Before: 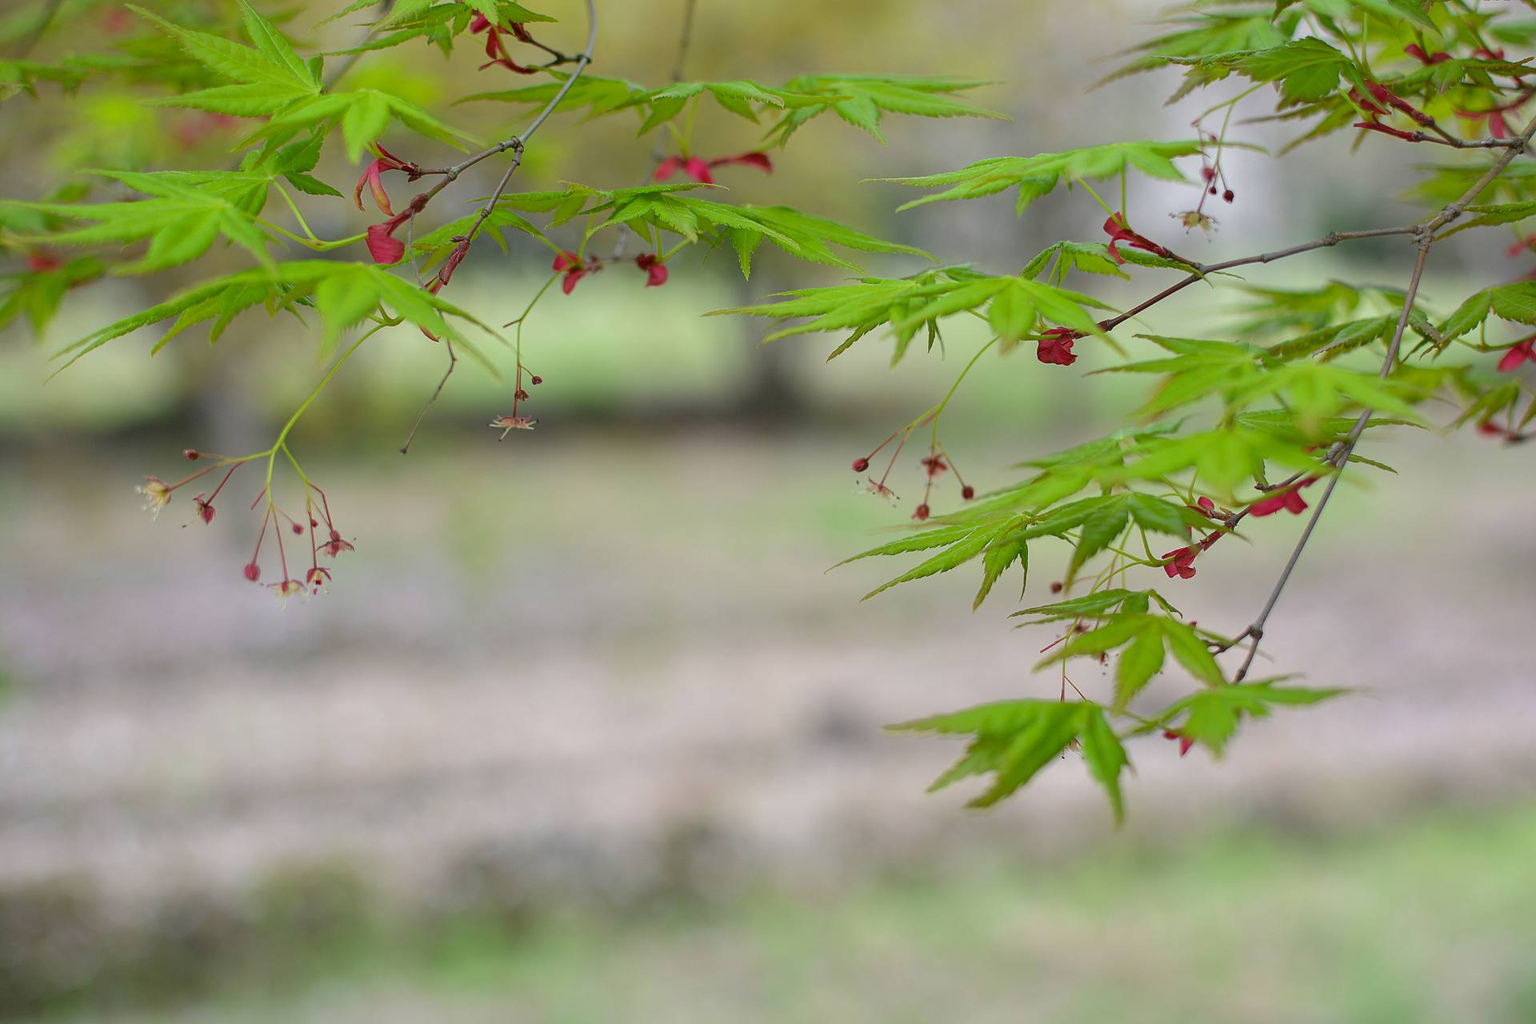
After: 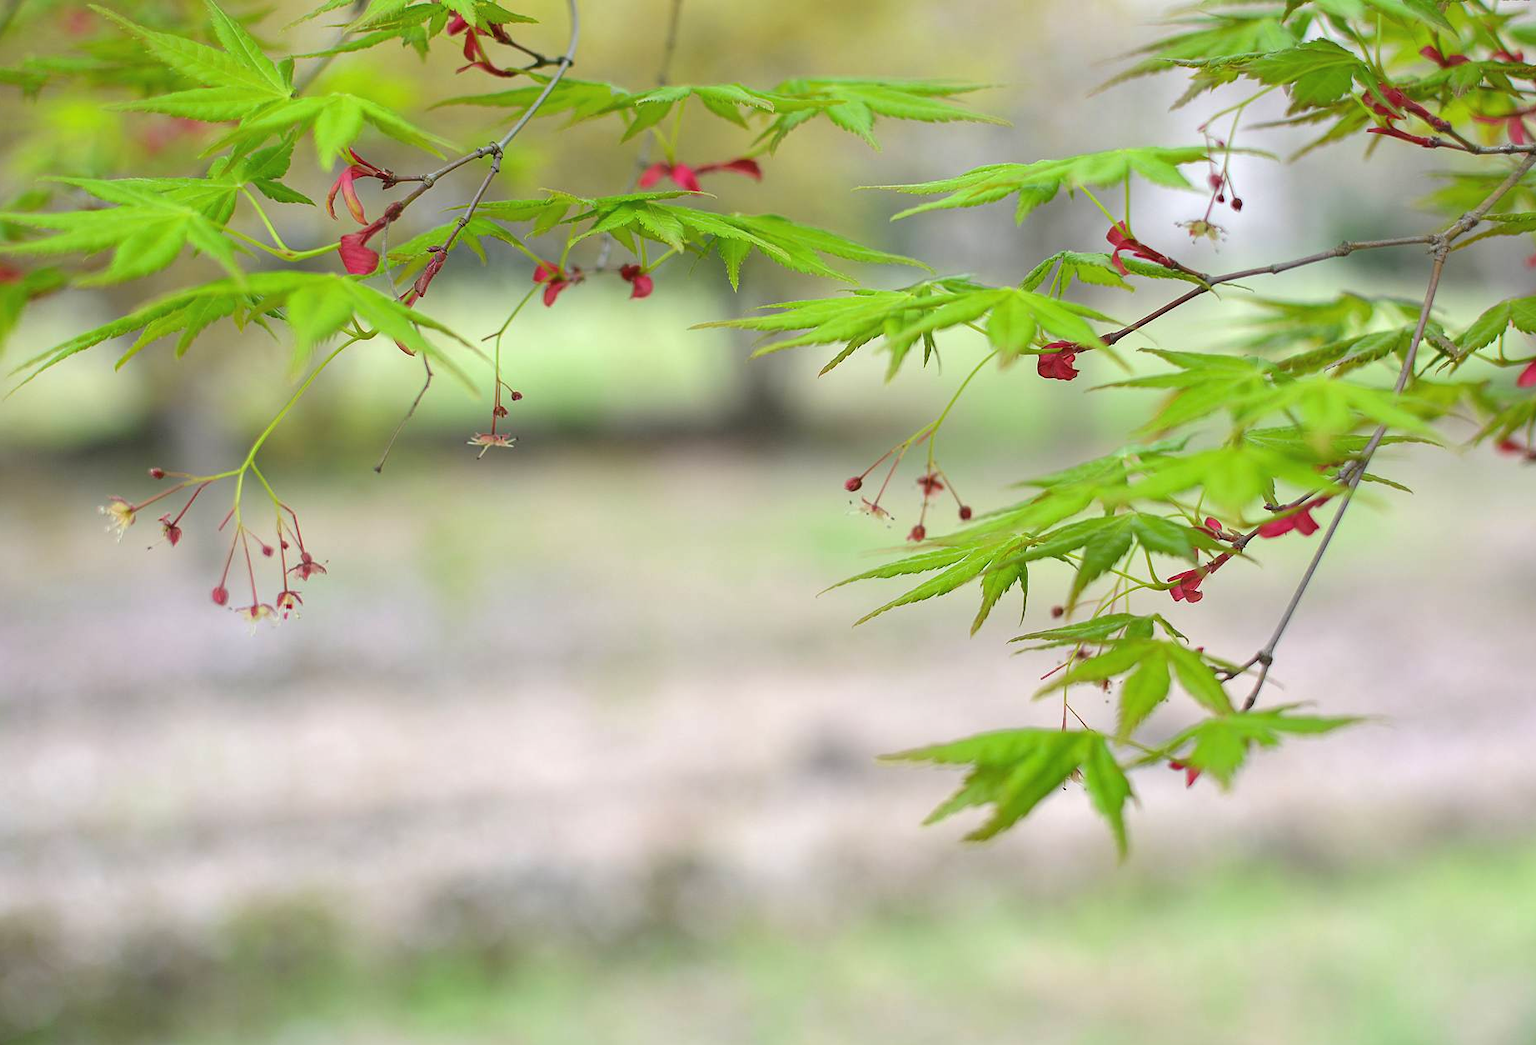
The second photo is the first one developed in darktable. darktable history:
exposure: black level correction -0.002, exposure 0.536 EV, compensate highlight preservation false
crop and rotate: left 2.702%, right 1.215%, bottom 1.944%
